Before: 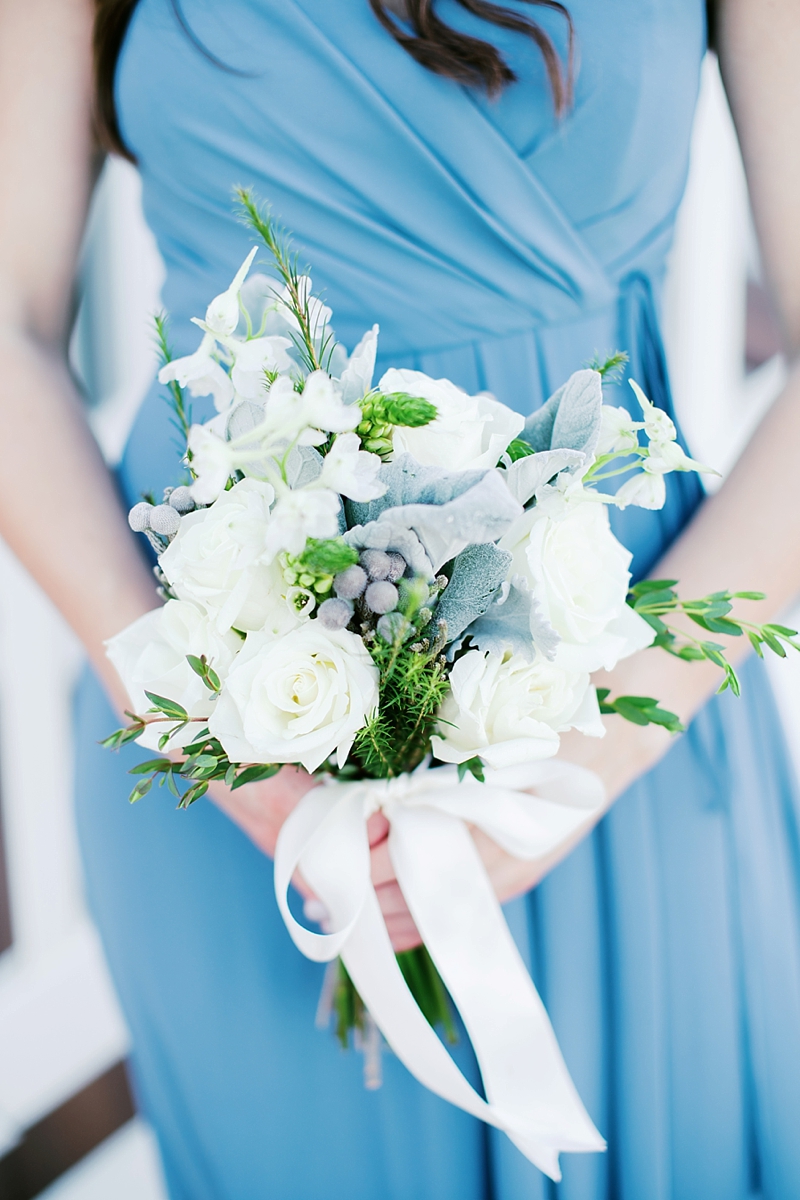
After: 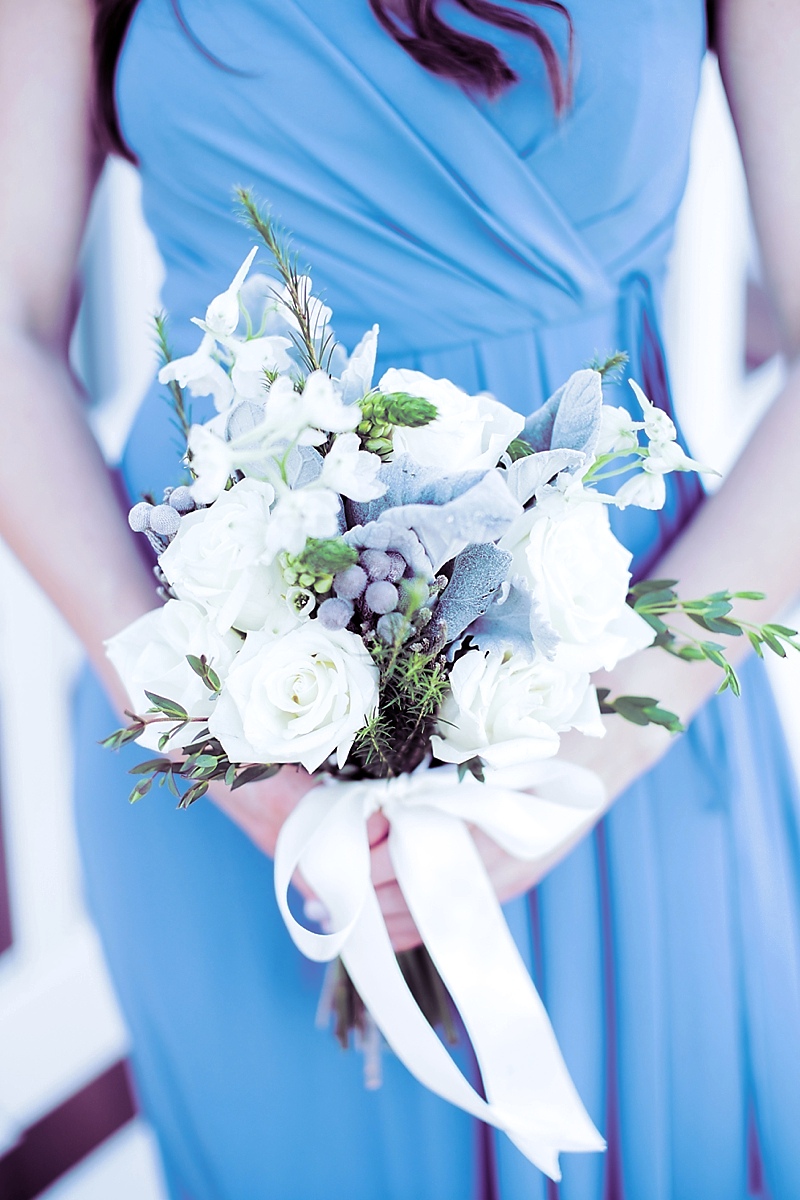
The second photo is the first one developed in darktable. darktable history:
exposure: black level correction 0.001, compensate highlight preservation false
sharpen: radius 1, threshold 1
white balance: red 0.967, blue 1.119, emerald 0.756
split-toning: shadows › hue 277.2°, shadows › saturation 0.74
